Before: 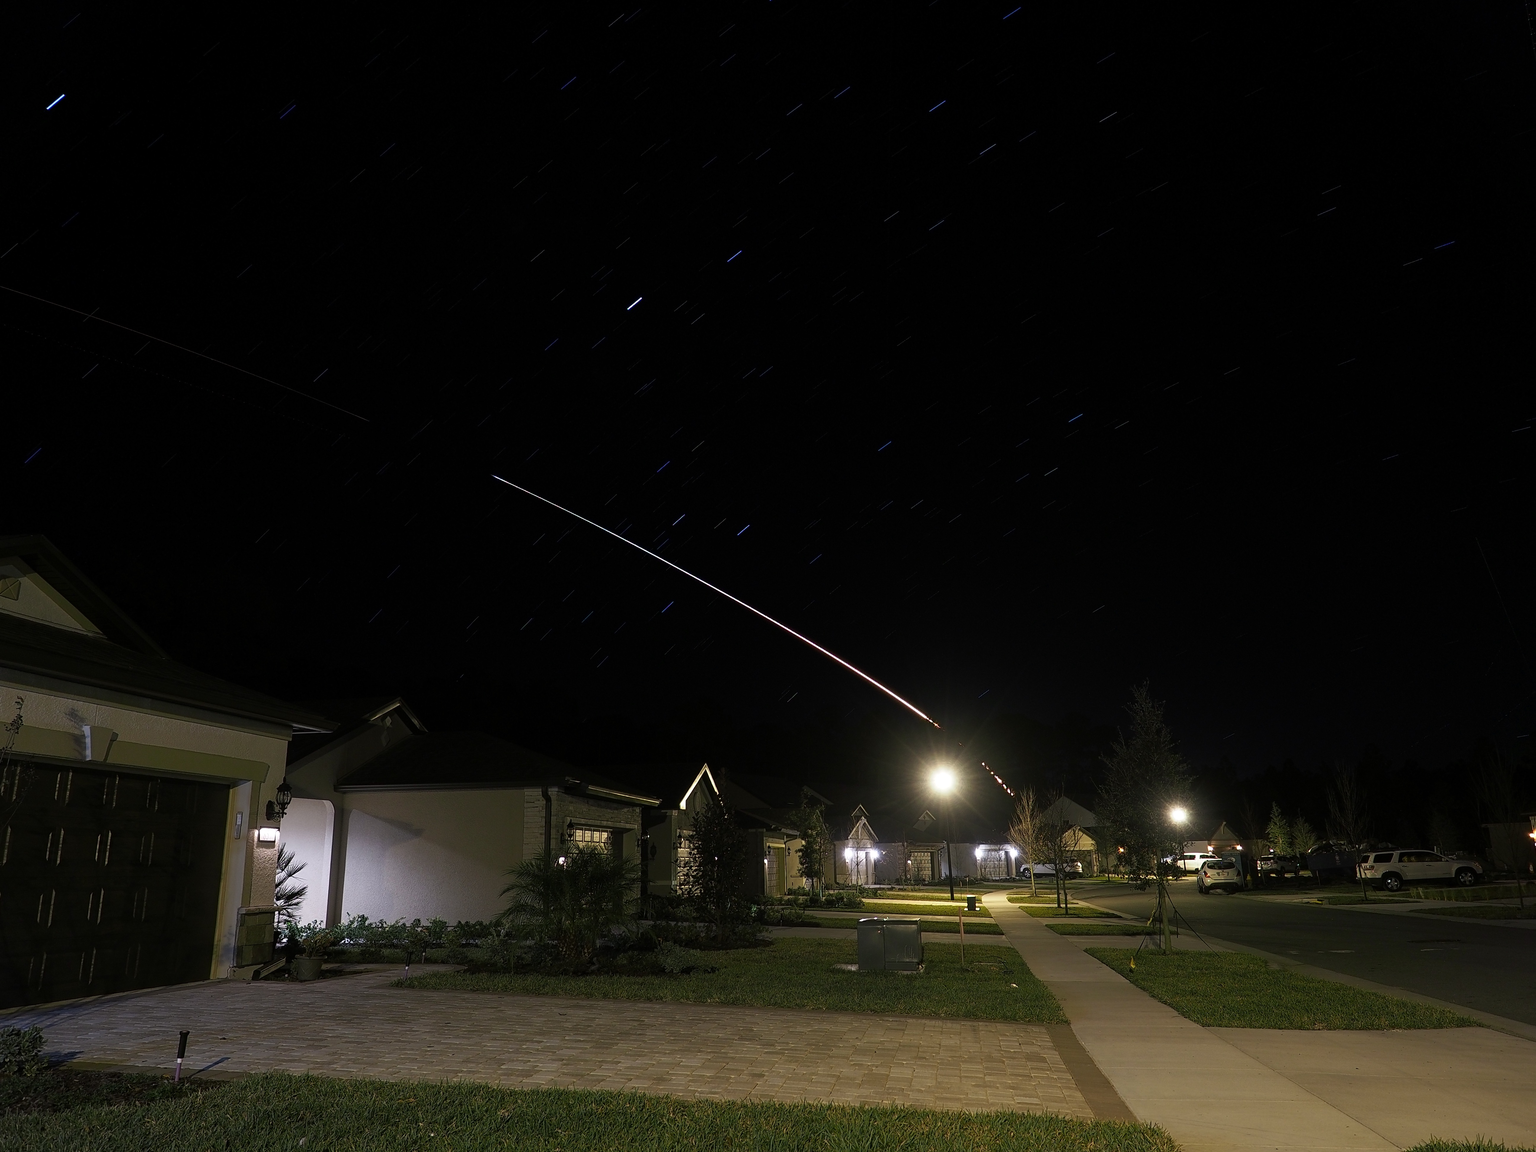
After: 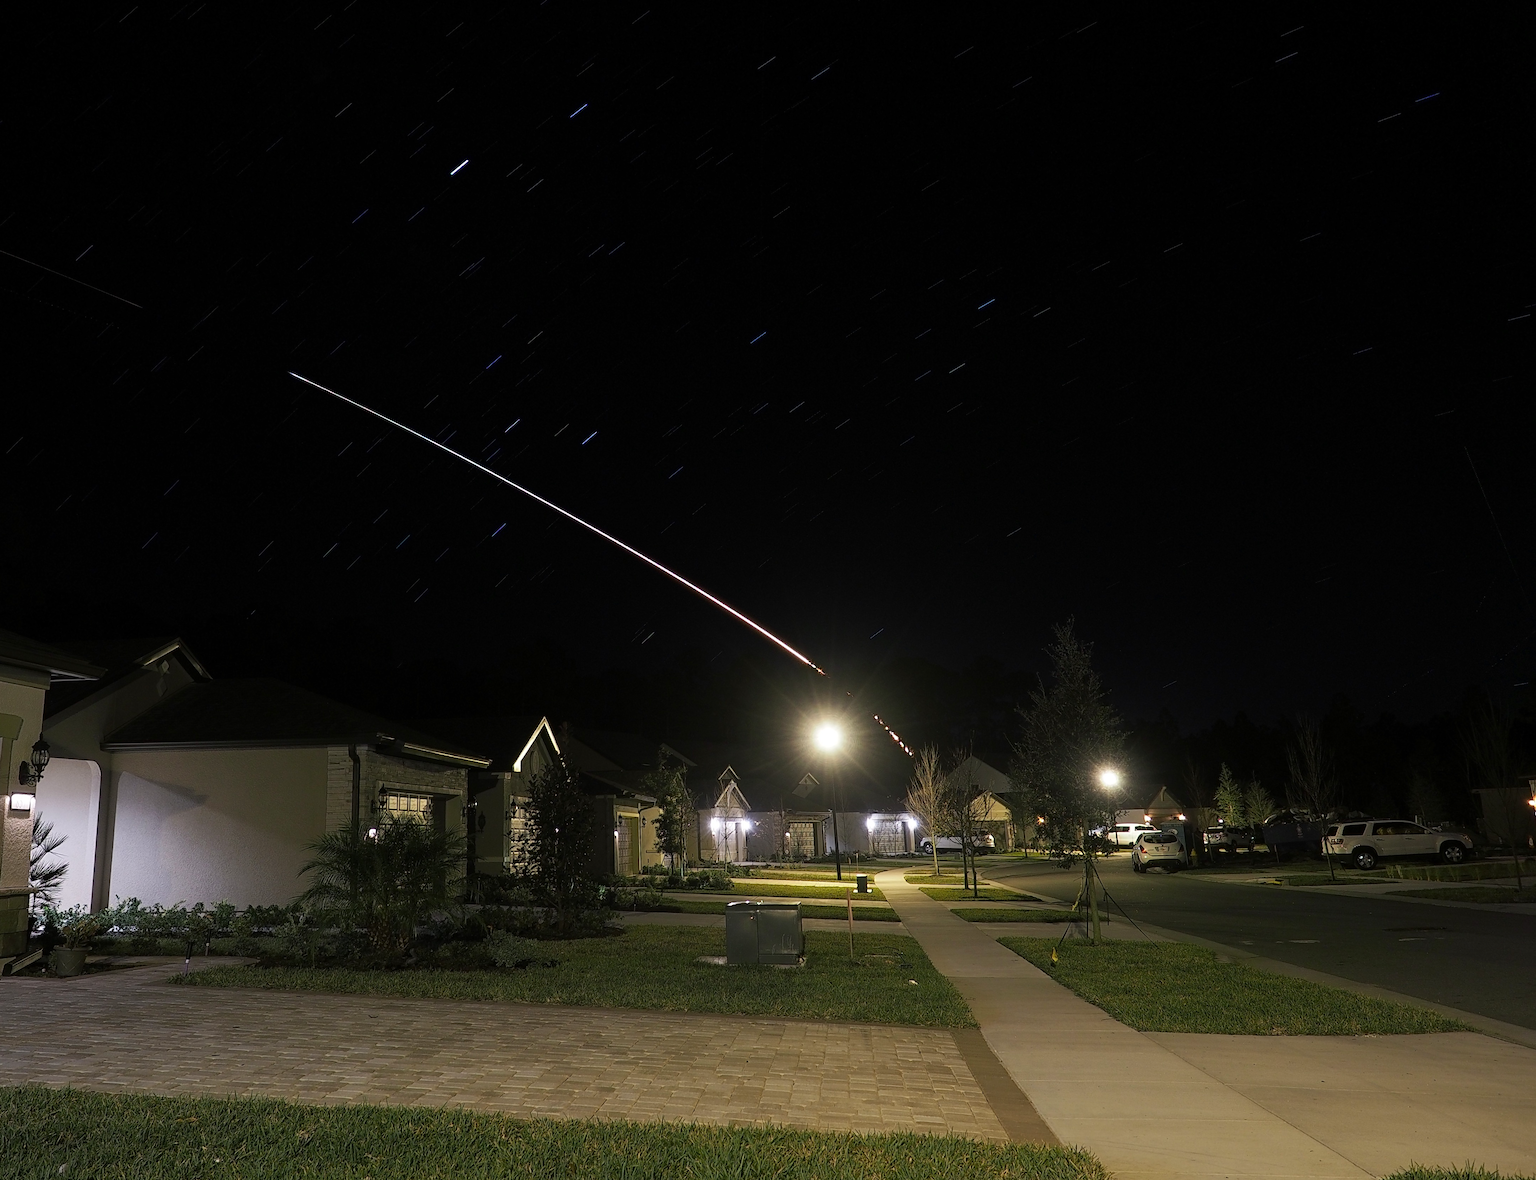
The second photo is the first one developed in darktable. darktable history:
crop: left 16.315%, top 14.246%
base curve: curves: ch0 [(0, 0) (0.262, 0.32) (0.722, 0.705) (1, 1)]
